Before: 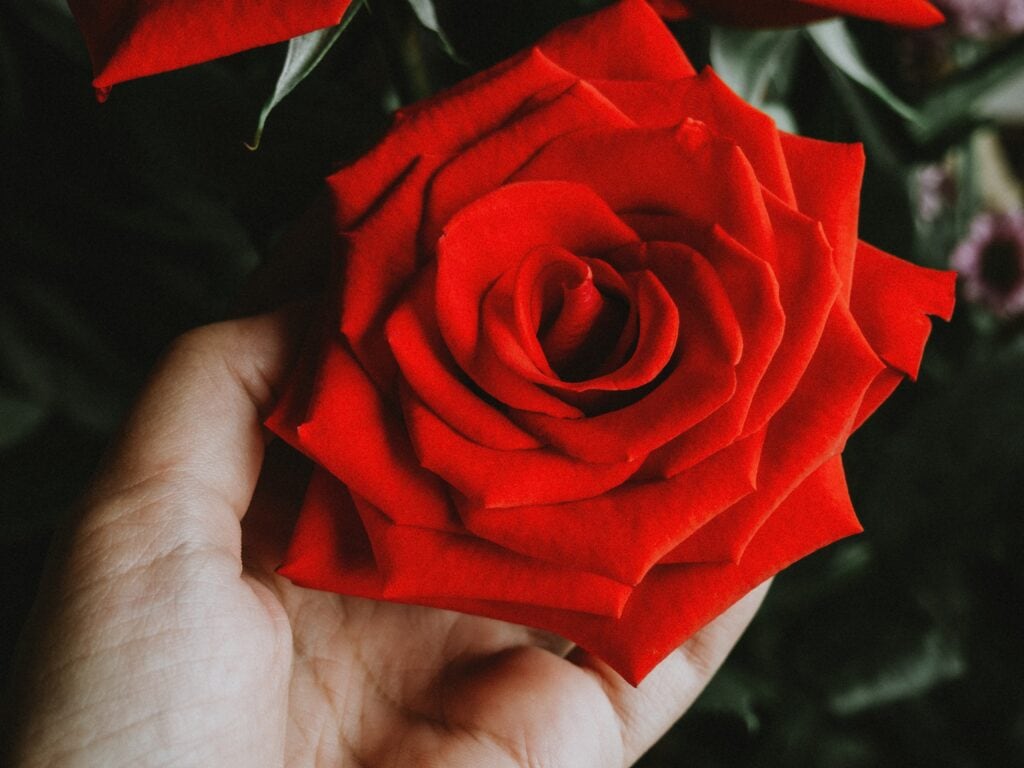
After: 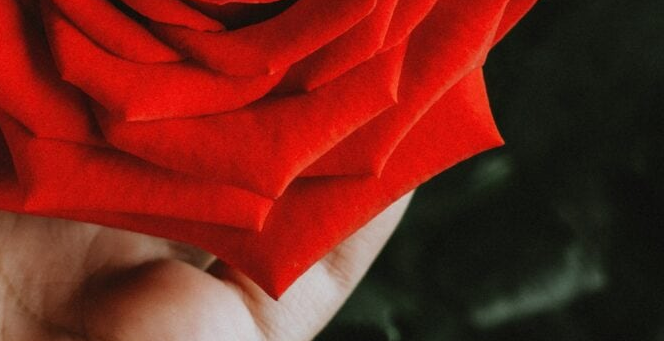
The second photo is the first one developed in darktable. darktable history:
crop and rotate: left 35.073%, top 50.494%, bottom 5.014%
